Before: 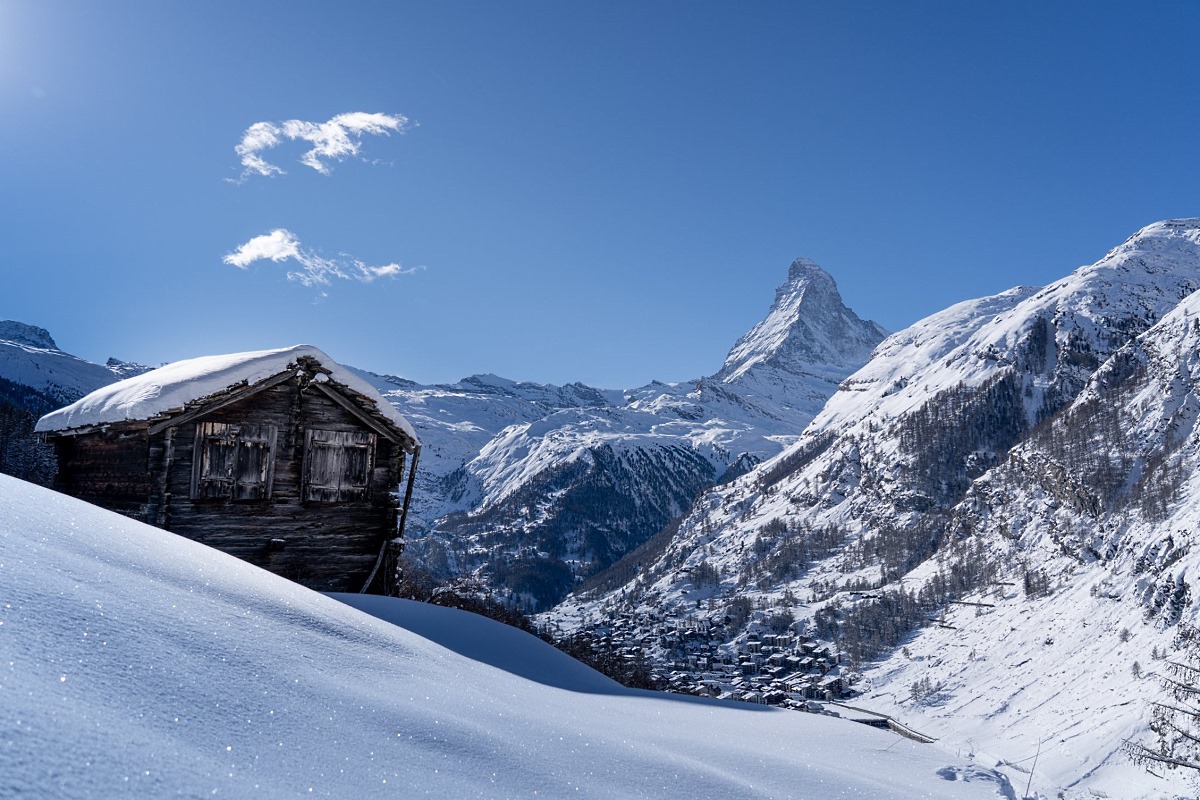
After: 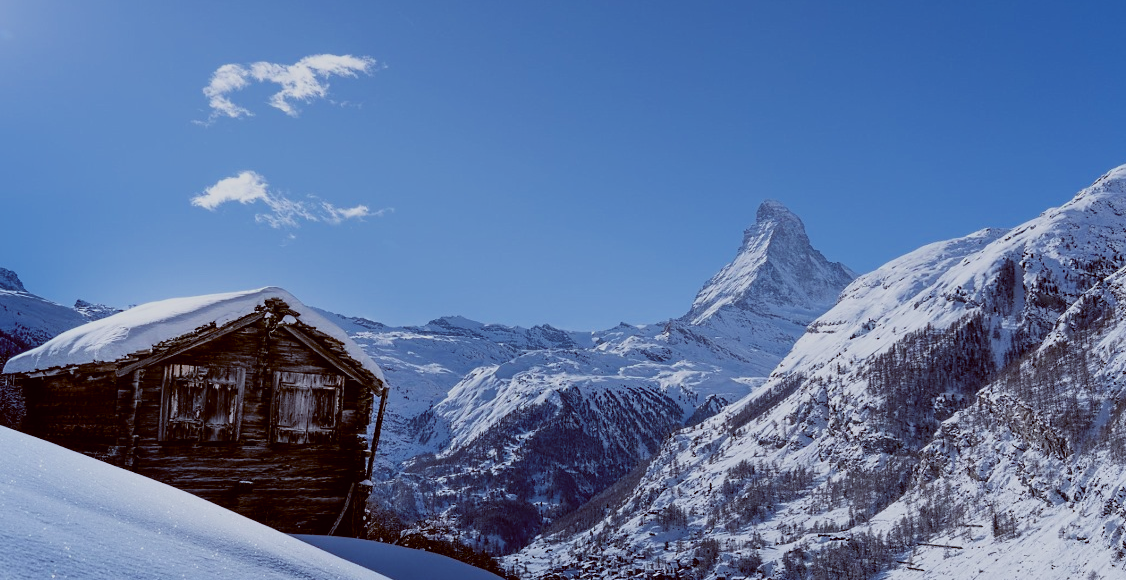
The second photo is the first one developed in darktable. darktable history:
crop: left 2.737%, top 7.287%, right 3.421%, bottom 20.179%
filmic rgb: black relative exposure -7.65 EV, white relative exposure 4.56 EV, hardness 3.61, color science v6 (2022)
color balance: lift [1, 1.015, 1.004, 0.985], gamma [1, 0.958, 0.971, 1.042], gain [1, 0.956, 0.977, 1.044]
